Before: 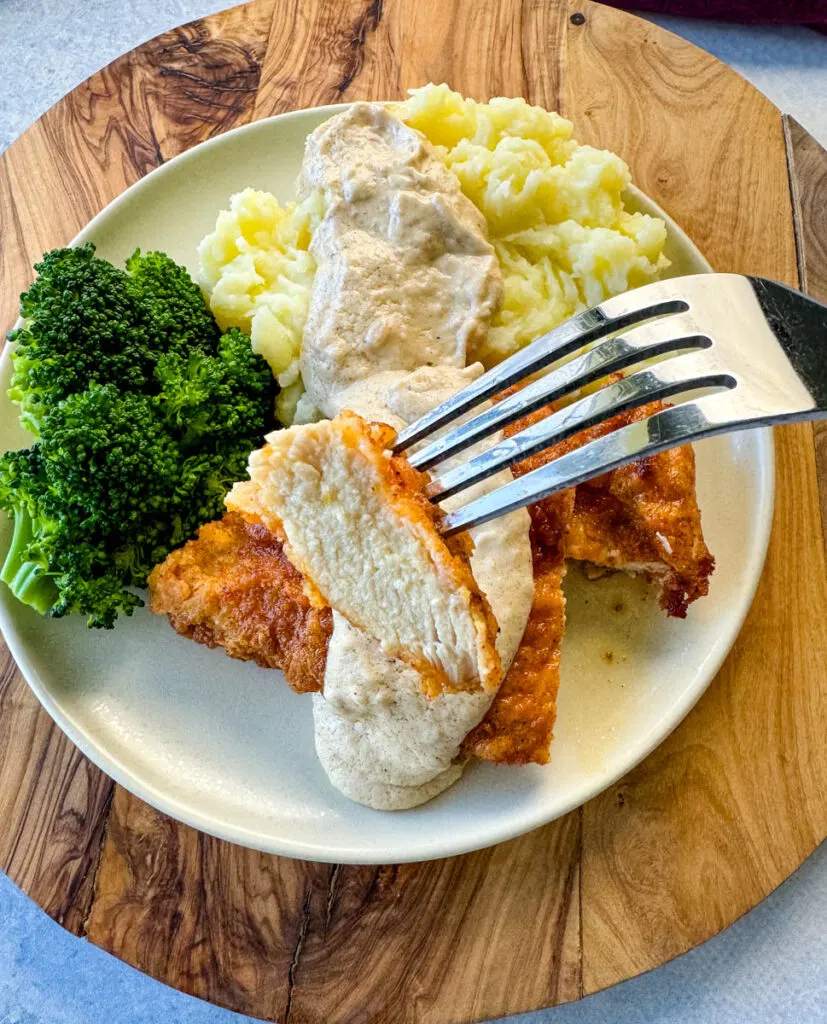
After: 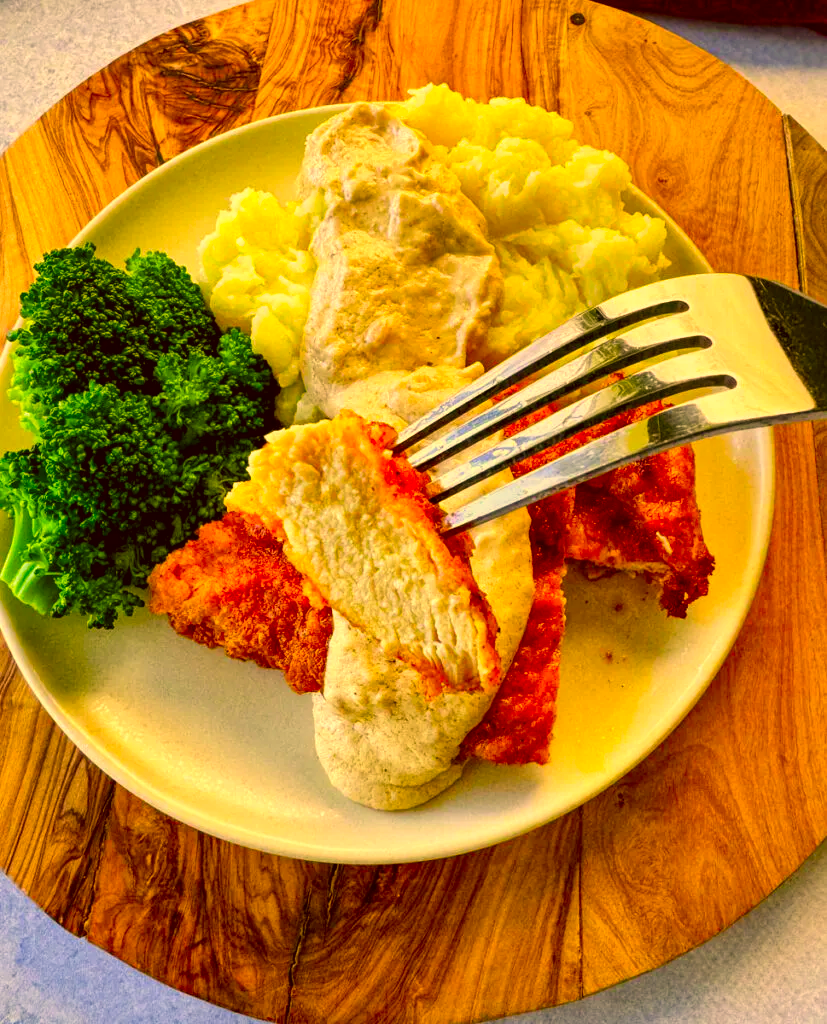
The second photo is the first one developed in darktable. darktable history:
color correction: highlights a* 10.89, highlights b* 30.18, shadows a* 2.78, shadows b* 17.17, saturation 1.72
local contrast: mode bilateral grid, contrast 25, coarseness 50, detail 122%, midtone range 0.2
